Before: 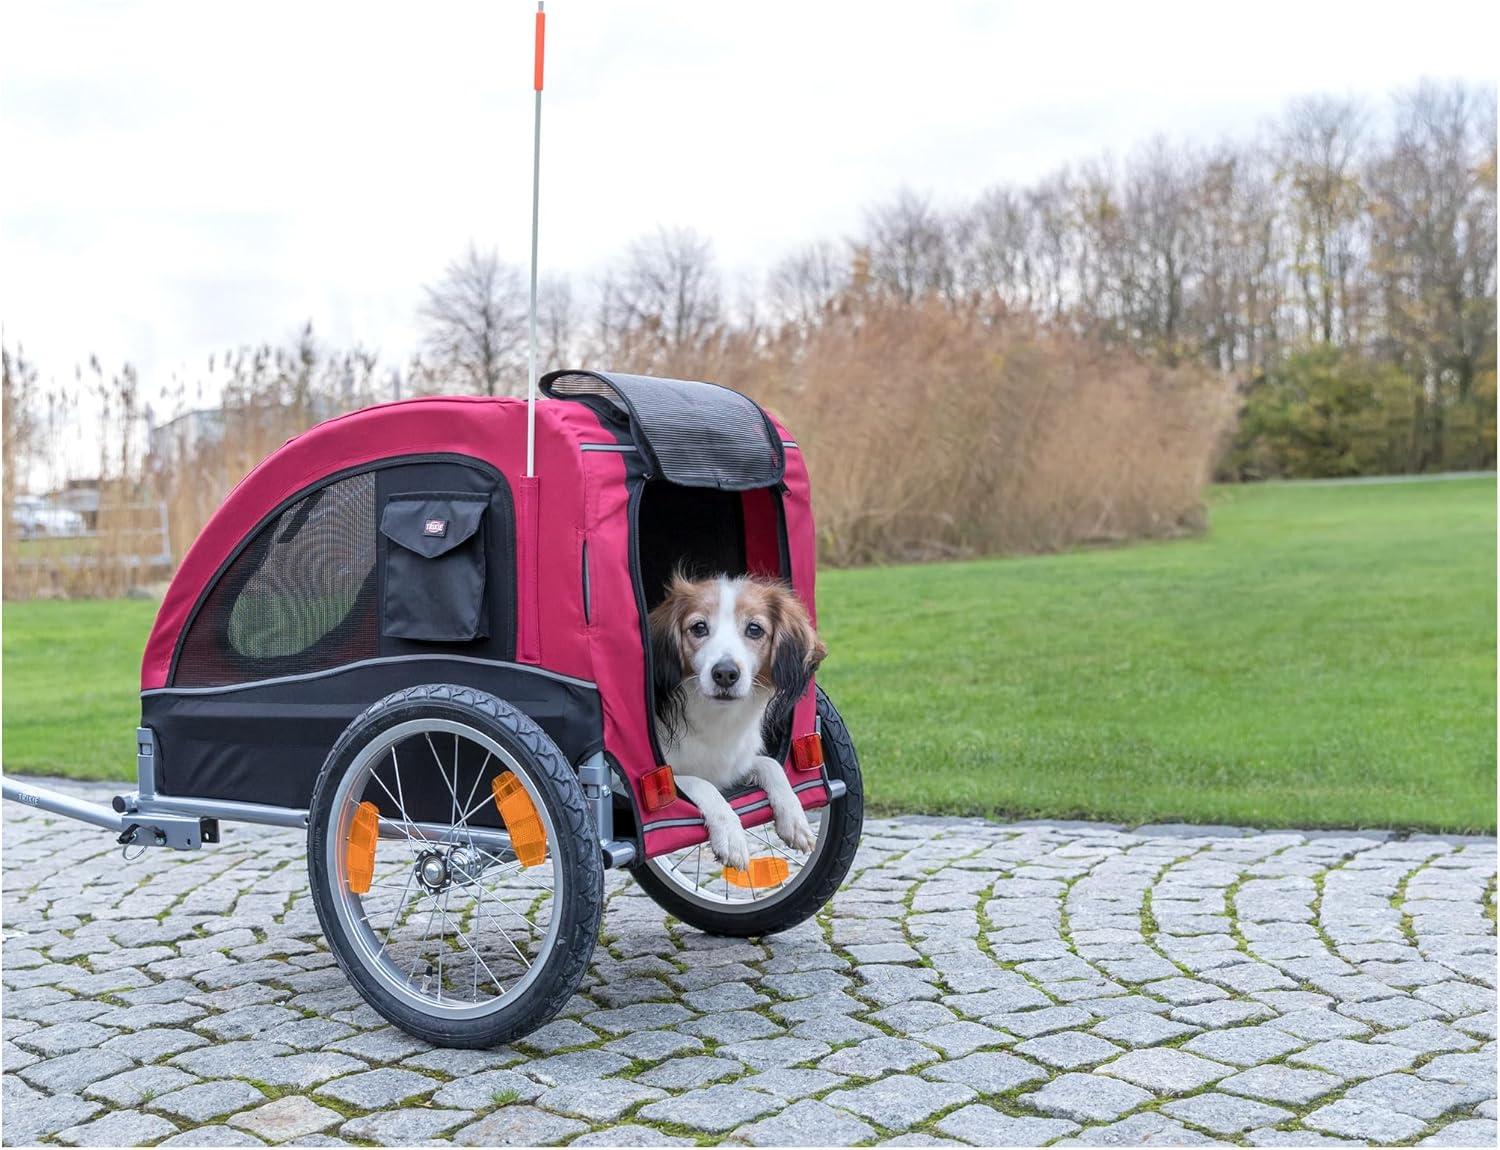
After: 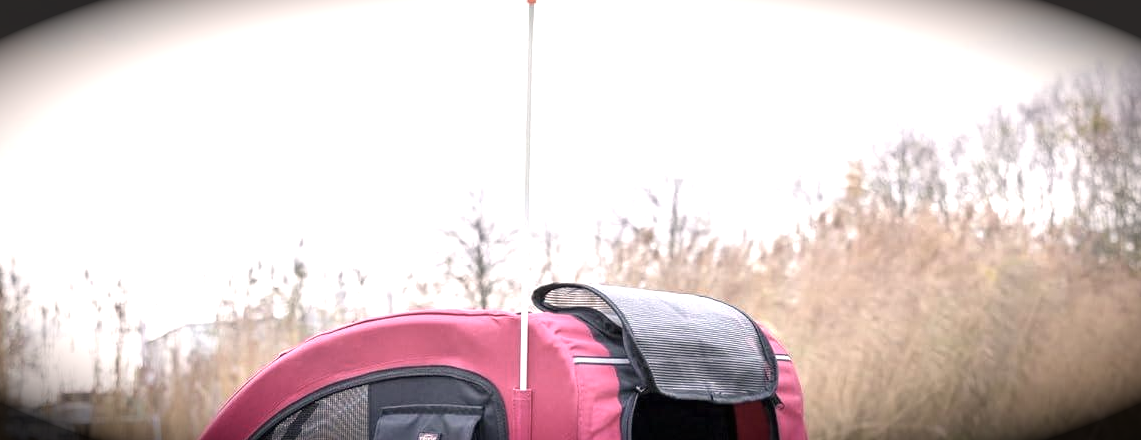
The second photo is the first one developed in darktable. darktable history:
color correction: highlights a* 5.53, highlights b* 5.16, saturation 0.628
crop: left 0.524%, top 7.64%, right 23.38%, bottom 54.055%
exposure: black level correction 0, exposure 1 EV, compensate exposure bias true, compensate highlight preservation false
vignetting: brightness -0.99, saturation 0.489, automatic ratio true
